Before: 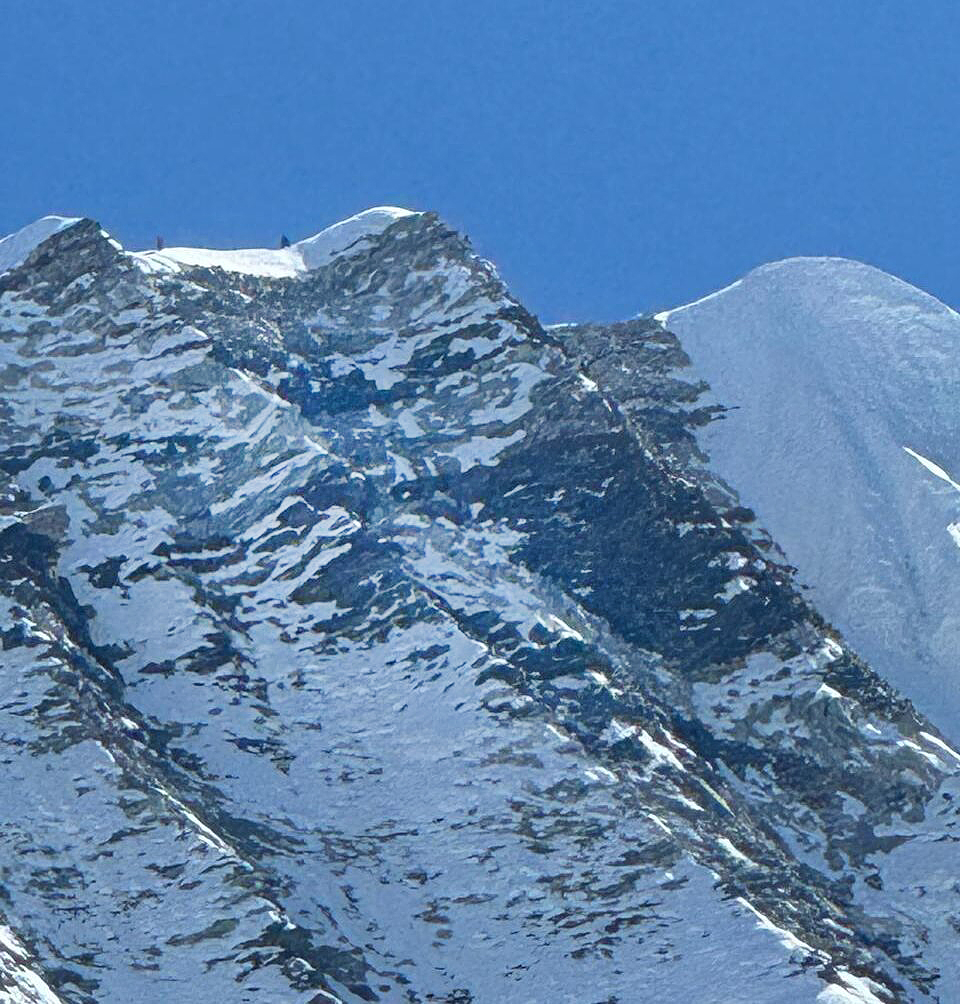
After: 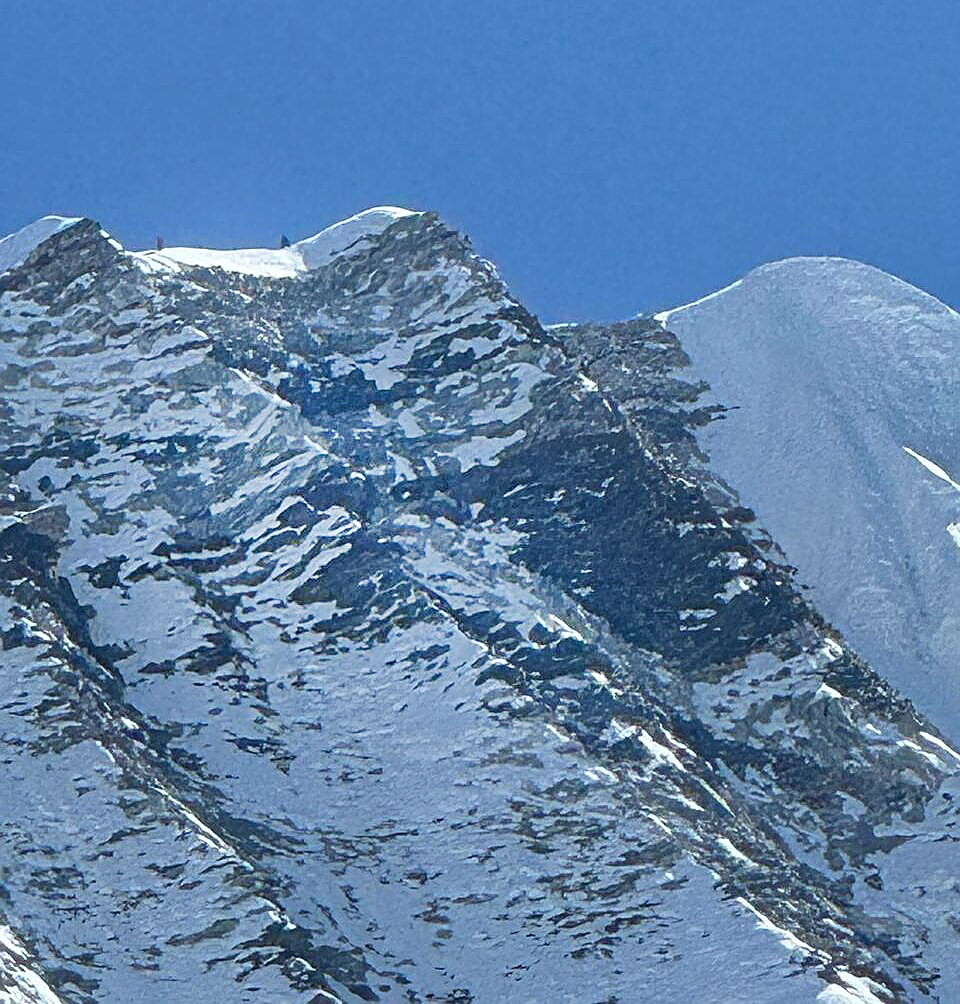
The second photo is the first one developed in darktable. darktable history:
bloom: size 13.65%, threshold 98.39%, strength 4.82%
shadows and highlights: radius 108.52, shadows 23.73, highlights -59.32, low approximation 0.01, soften with gaussian
contrast brightness saturation: saturation -0.05
sharpen: on, module defaults
